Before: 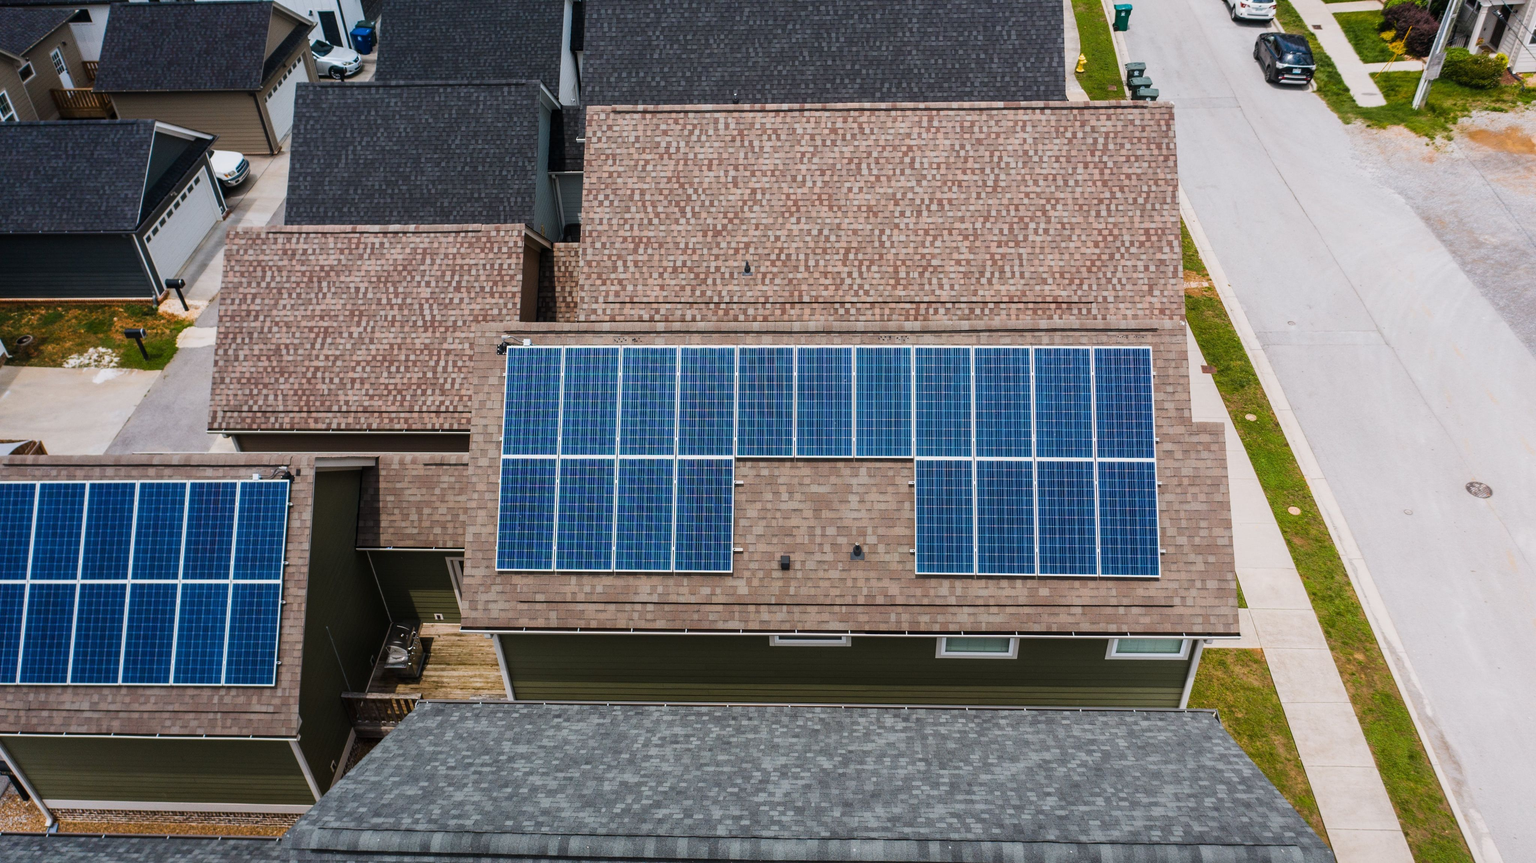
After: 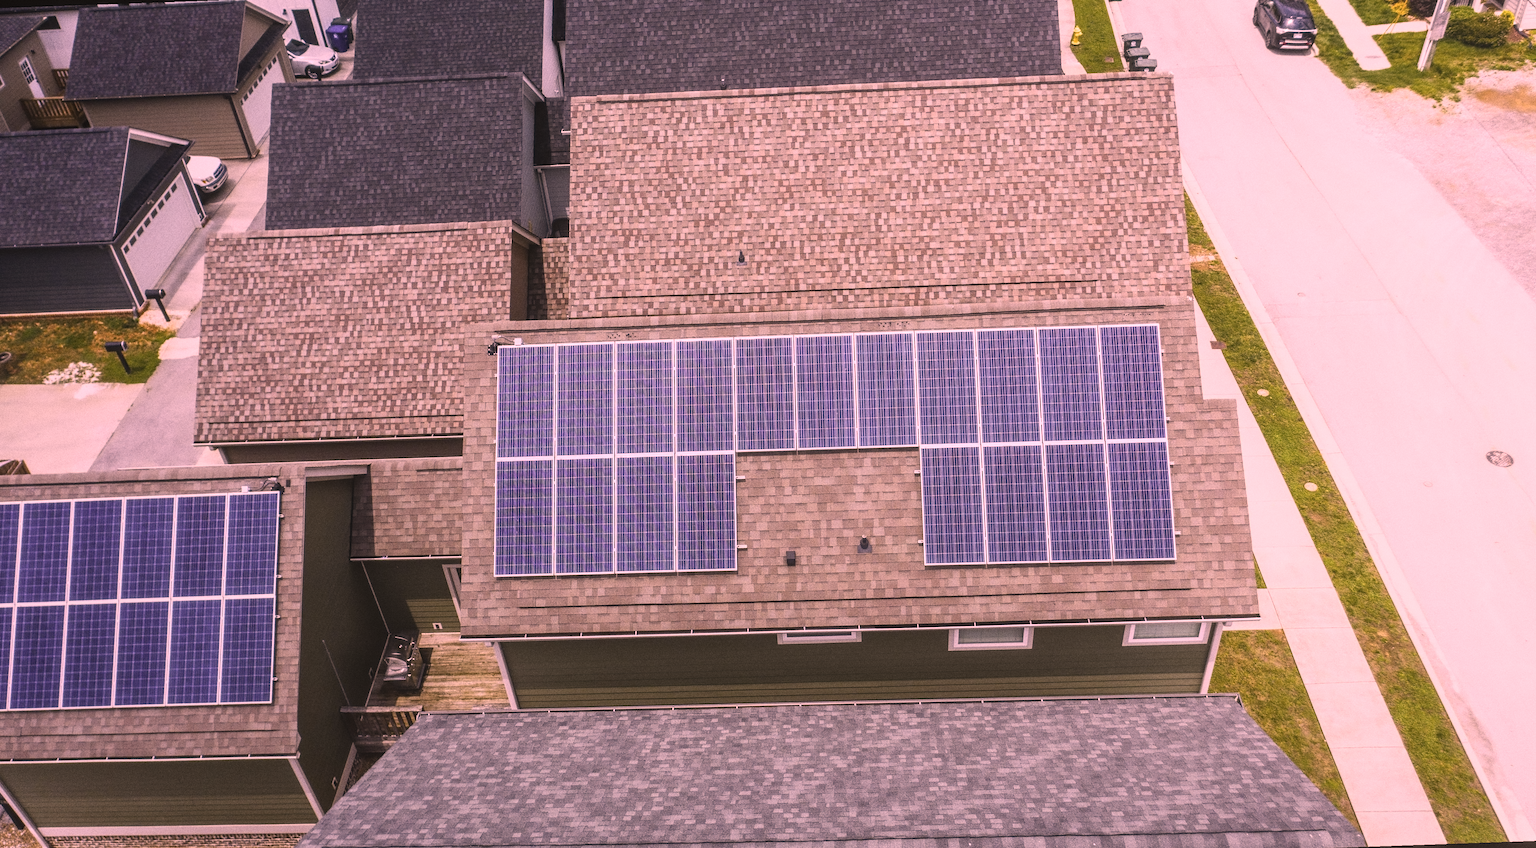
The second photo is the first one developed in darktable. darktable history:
white balance: red 0.871, blue 1.249
rotate and perspective: rotation -2°, crop left 0.022, crop right 0.978, crop top 0.049, crop bottom 0.951
shadows and highlights: shadows 0, highlights 40
grain: coarseness 0.09 ISO, strength 40%
color correction: highlights a* 40, highlights b* 40, saturation 0.69
contrast equalizer: y [[0.5 ×4, 0.524, 0.59], [0.5 ×6], [0.5 ×6], [0, 0, 0, 0.01, 0.045, 0.012], [0, 0, 0, 0.044, 0.195, 0.131]]
local contrast: highlights 48%, shadows 0%, detail 100%
exposure: exposure 0.4 EV, compensate highlight preservation false
